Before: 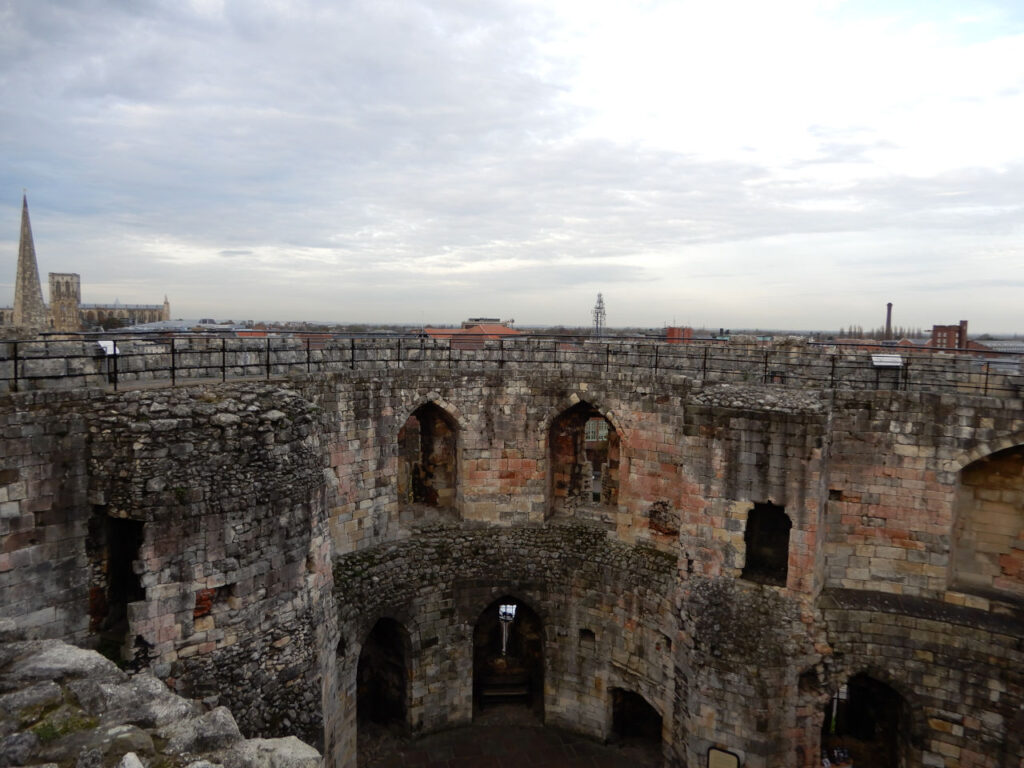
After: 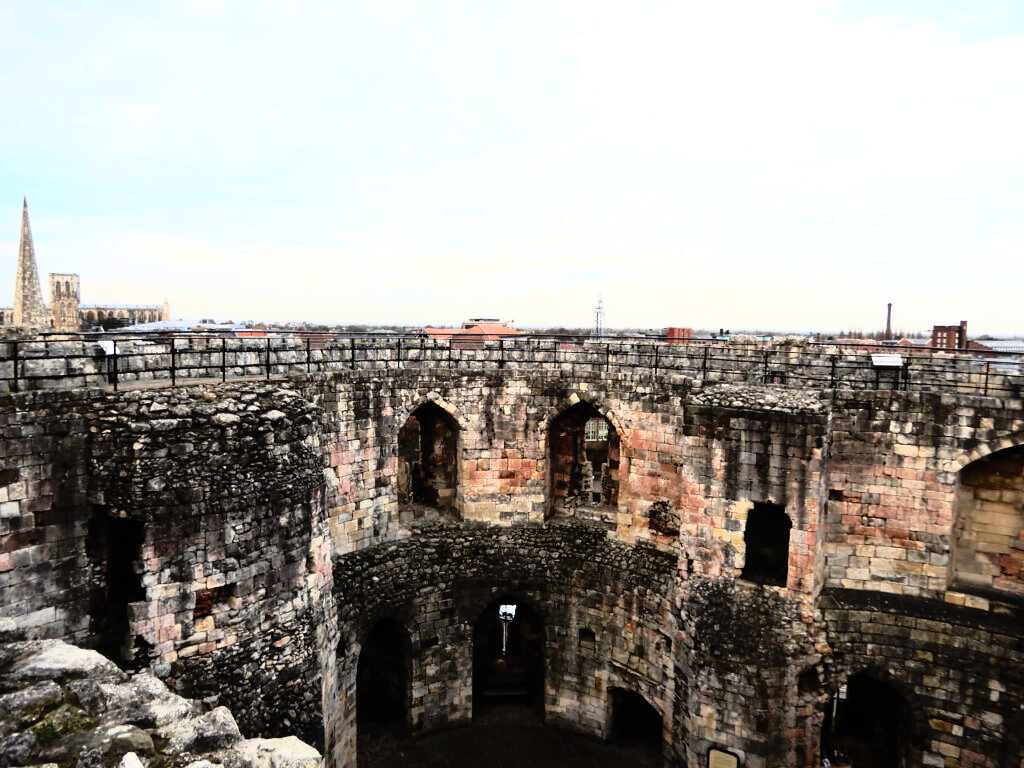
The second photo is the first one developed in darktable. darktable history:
contrast brightness saturation: contrast 0.2, brightness 0.16, saturation 0.22
rgb curve: curves: ch0 [(0, 0) (0.21, 0.15) (0.24, 0.21) (0.5, 0.75) (0.75, 0.96) (0.89, 0.99) (1, 1)]; ch1 [(0, 0.02) (0.21, 0.13) (0.25, 0.2) (0.5, 0.67) (0.75, 0.9) (0.89, 0.97) (1, 1)]; ch2 [(0, 0.02) (0.21, 0.13) (0.25, 0.2) (0.5, 0.67) (0.75, 0.9) (0.89, 0.97) (1, 1)], compensate middle gray true
